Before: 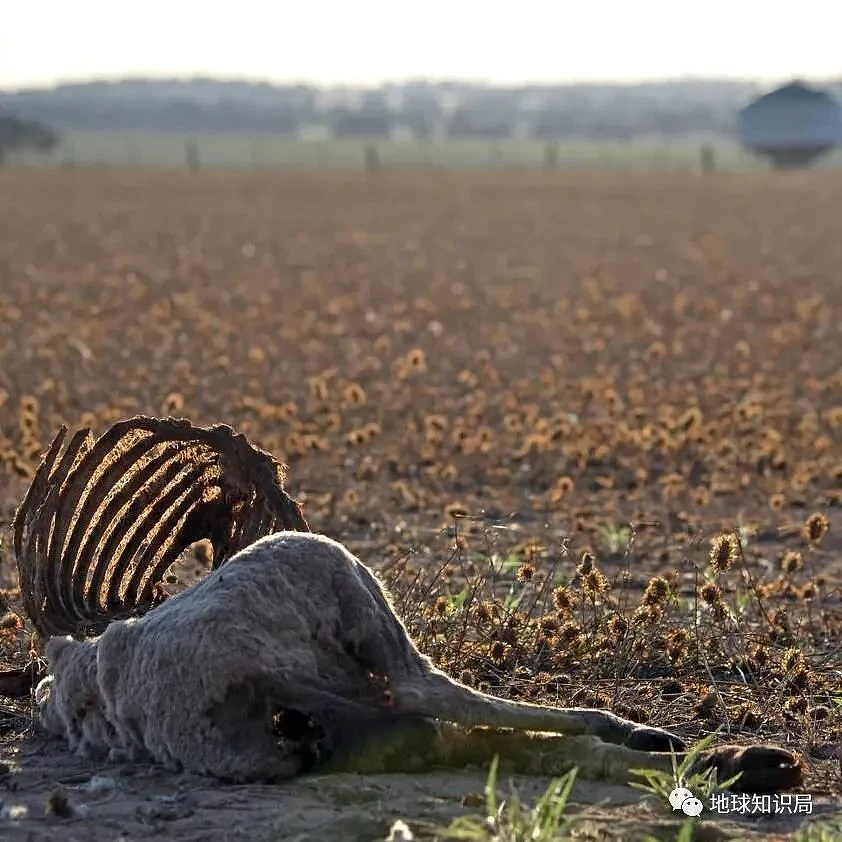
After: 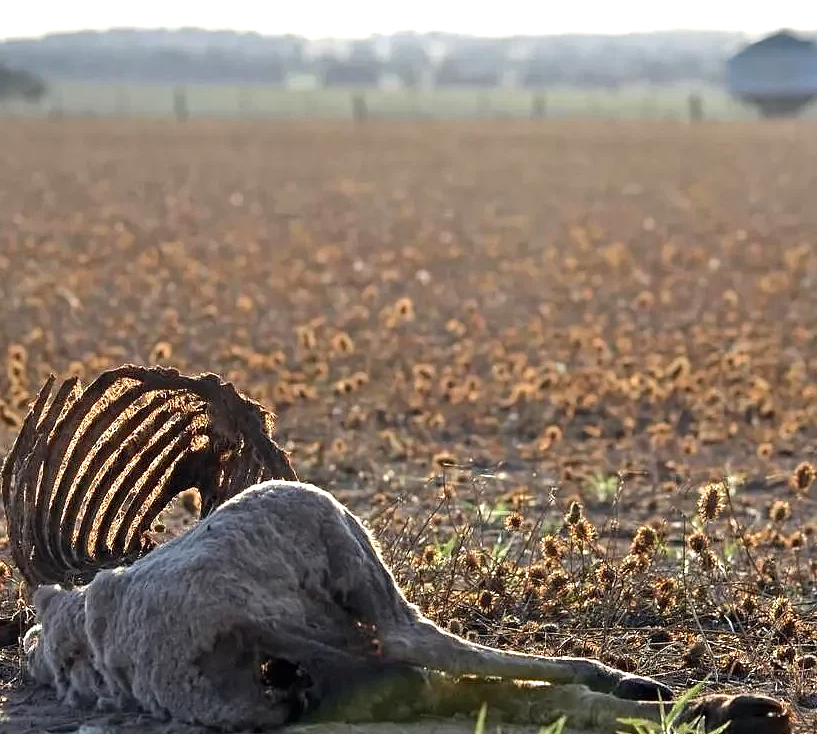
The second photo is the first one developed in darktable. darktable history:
crop: left 1.507%, top 6.147%, right 1.379%, bottom 6.637%
exposure: exposure 0.6 EV, compensate highlight preservation false
